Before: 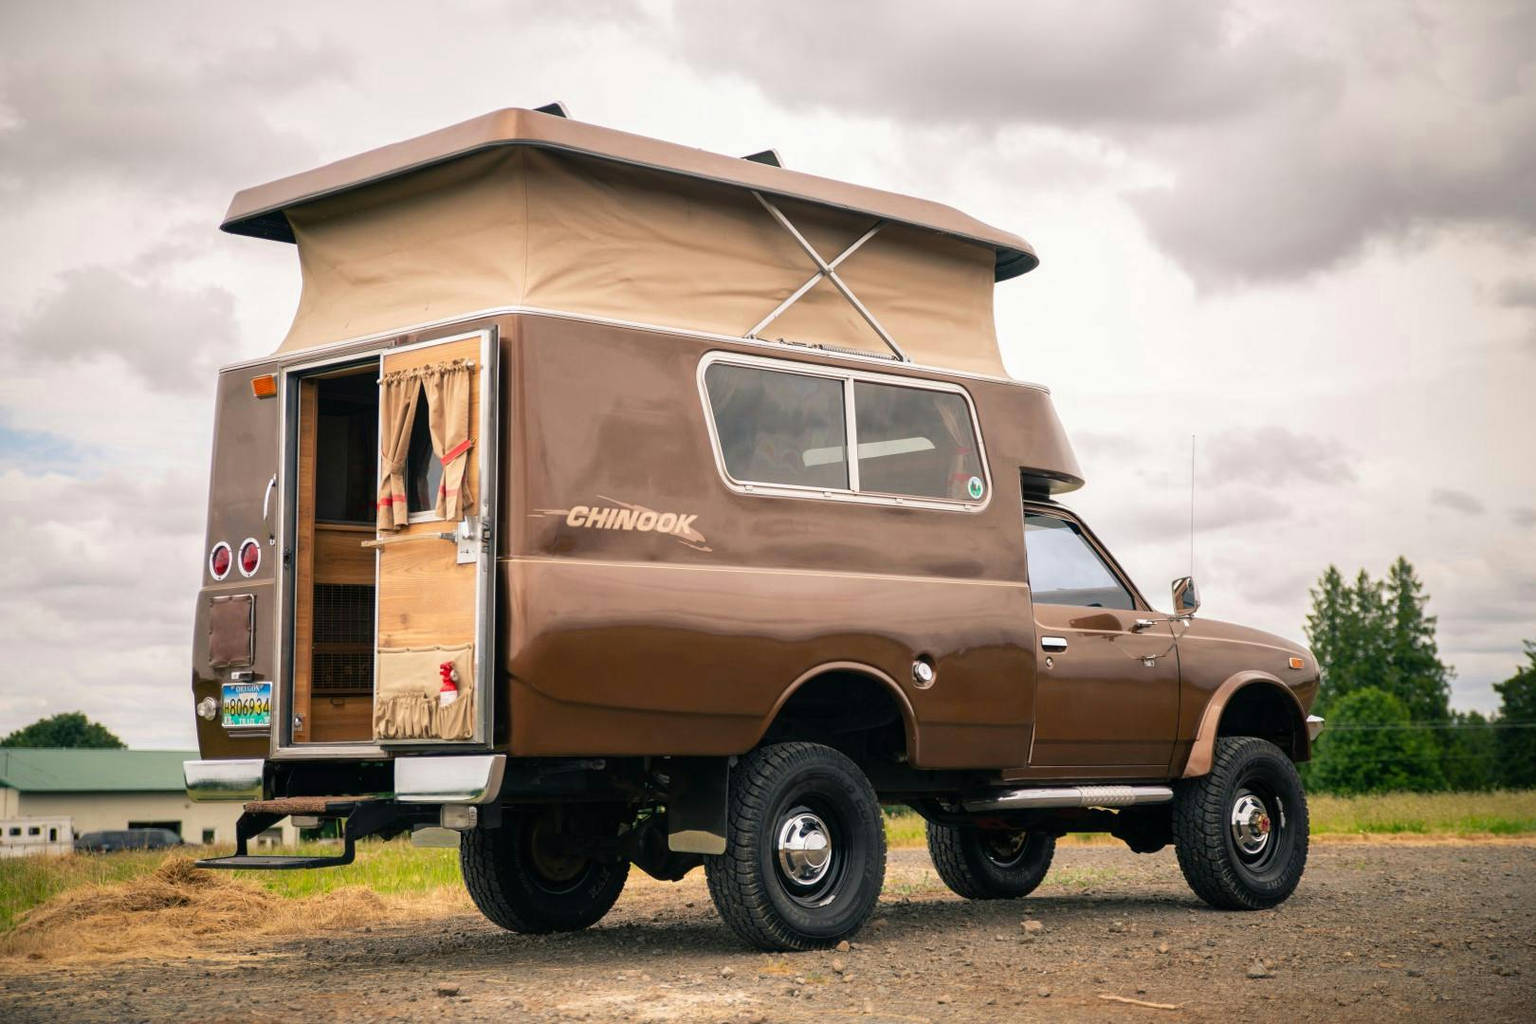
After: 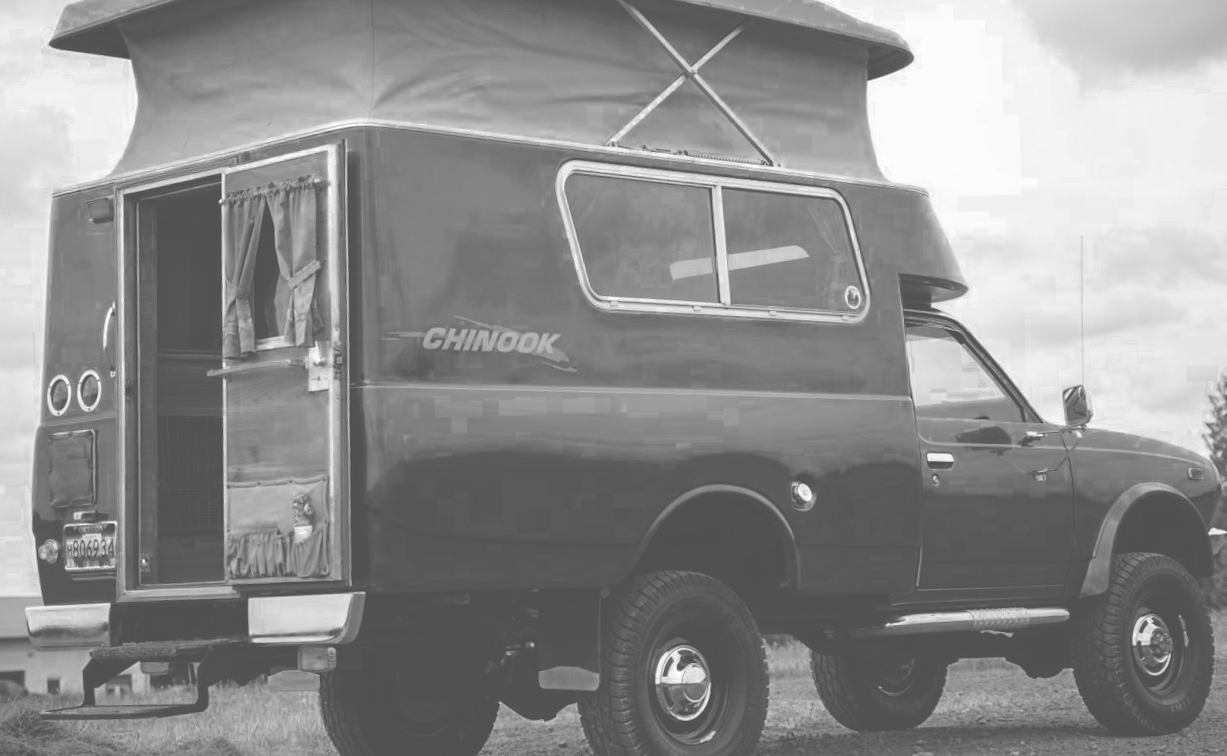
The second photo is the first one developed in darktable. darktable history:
rotate and perspective: rotation -4.86°, automatic cropping off
crop and rotate: angle -3.37°, left 9.79%, top 20.73%, right 12.42%, bottom 11.82%
exposure: black level correction -0.087, compensate highlight preservation false
color zones: curves: ch0 [(0.002, 0.589) (0.107, 0.484) (0.146, 0.249) (0.217, 0.352) (0.309, 0.525) (0.39, 0.404) (0.455, 0.169) (0.597, 0.055) (0.724, 0.212) (0.775, 0.691) (0.869, 0.571) (1, 0.587)]; ch1 [(0, 0) (0.143, 0) (0.286, 0) (0.429, 0) (0.571, 0) (0.714, 0) (0.857, 0)]
